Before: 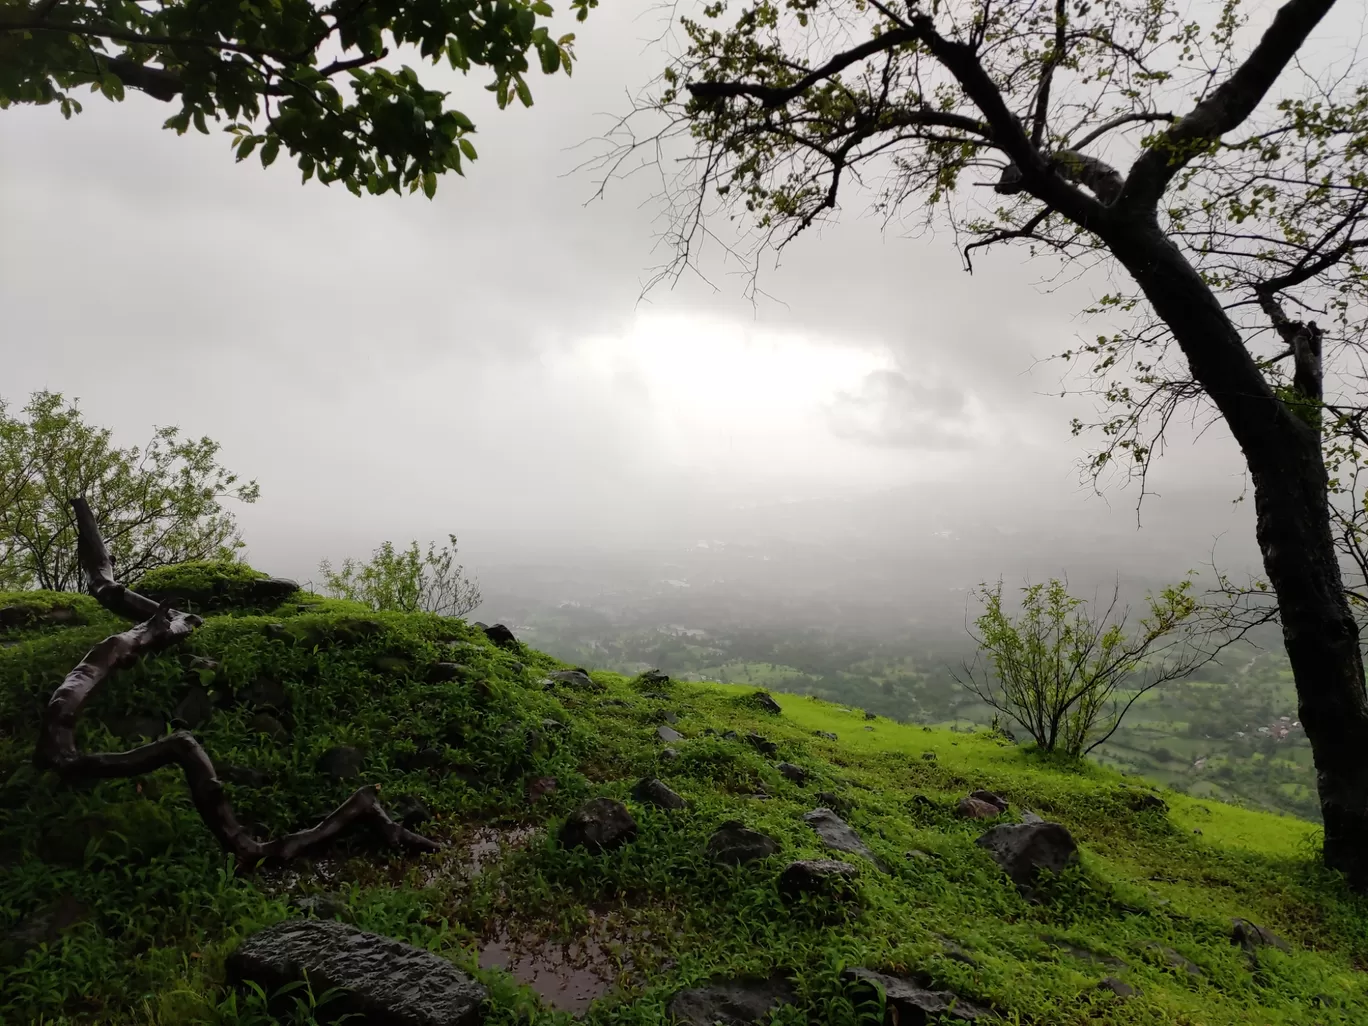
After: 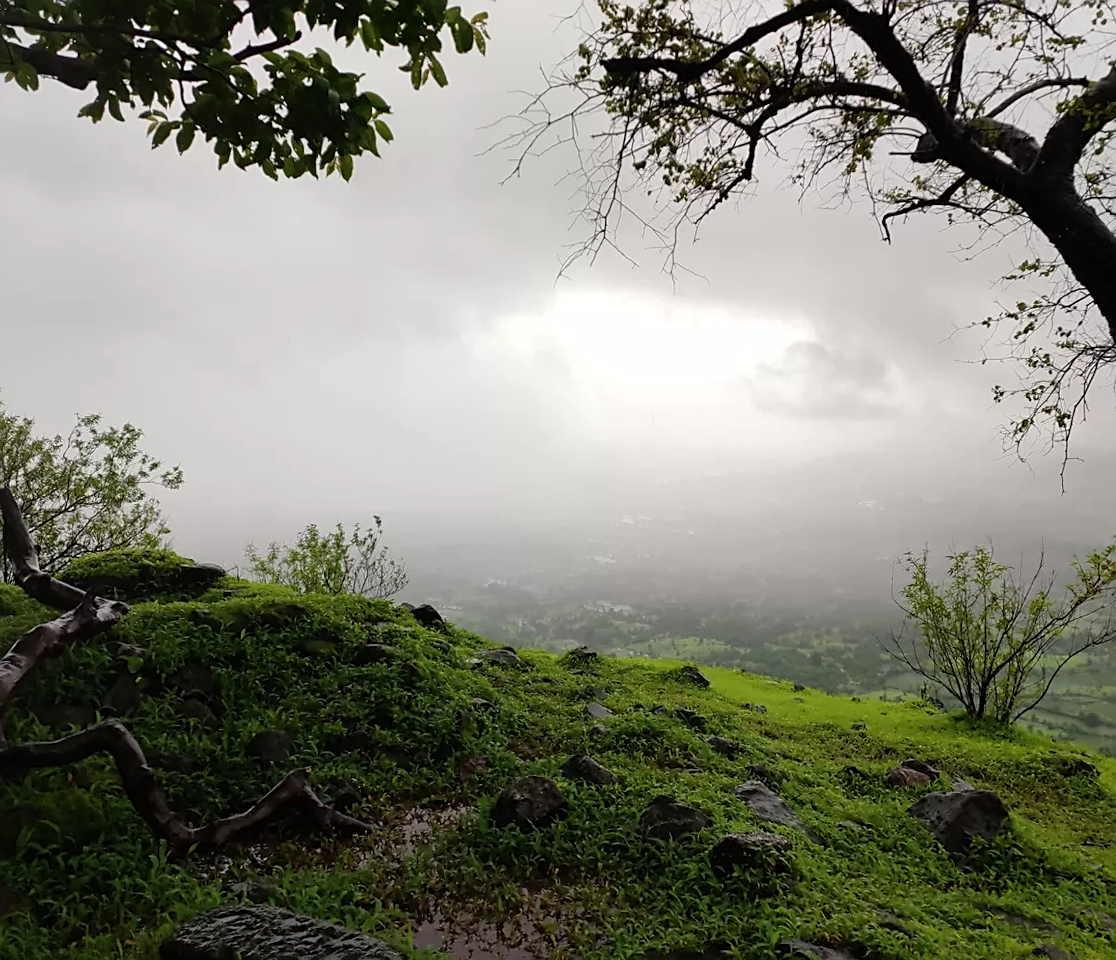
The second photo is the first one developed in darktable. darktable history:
sharpen: on, module defaults
crop and rotate: angle 1.34°, left 4.261%, top 0.88%, right 11.615%, bottom 2.67%
